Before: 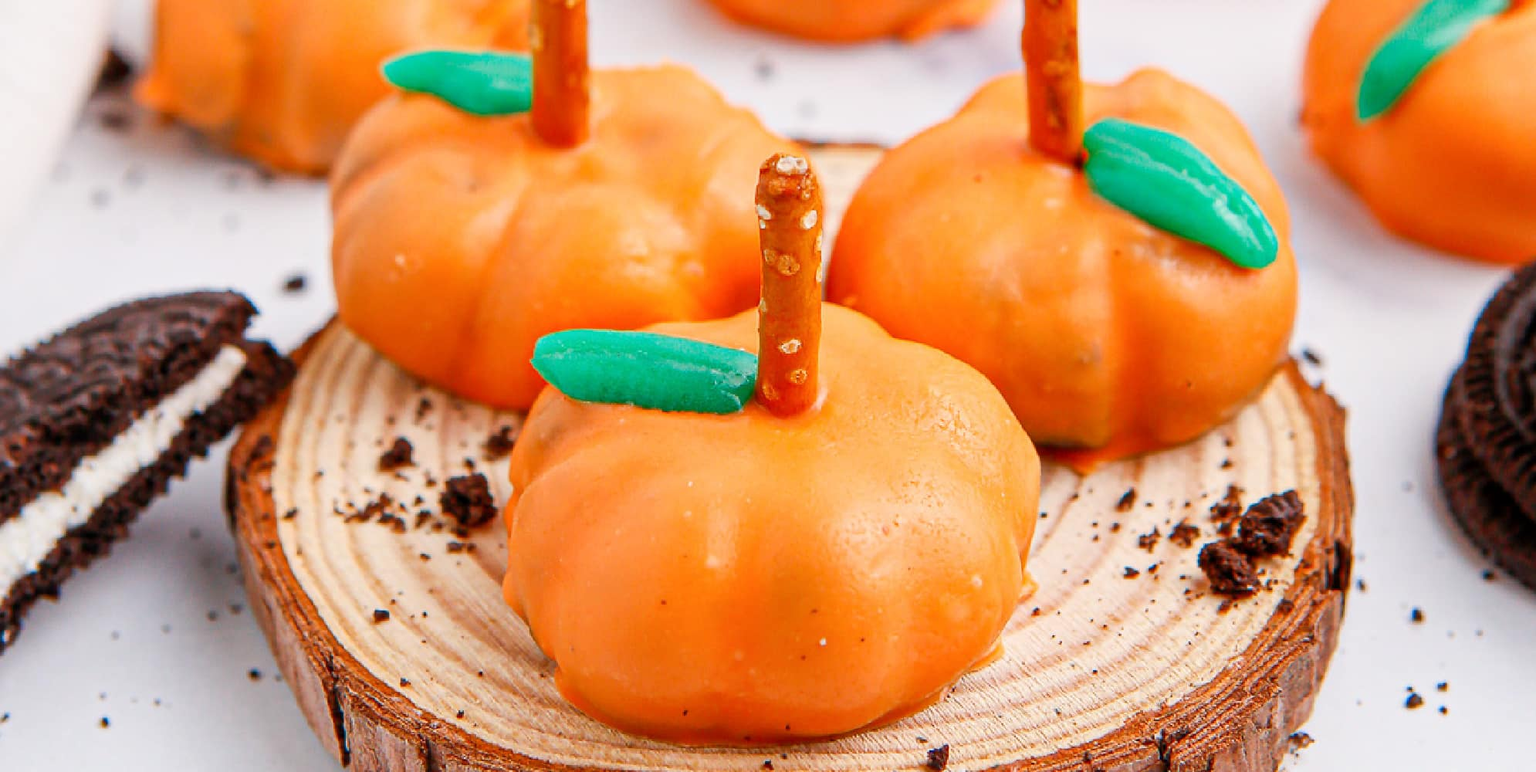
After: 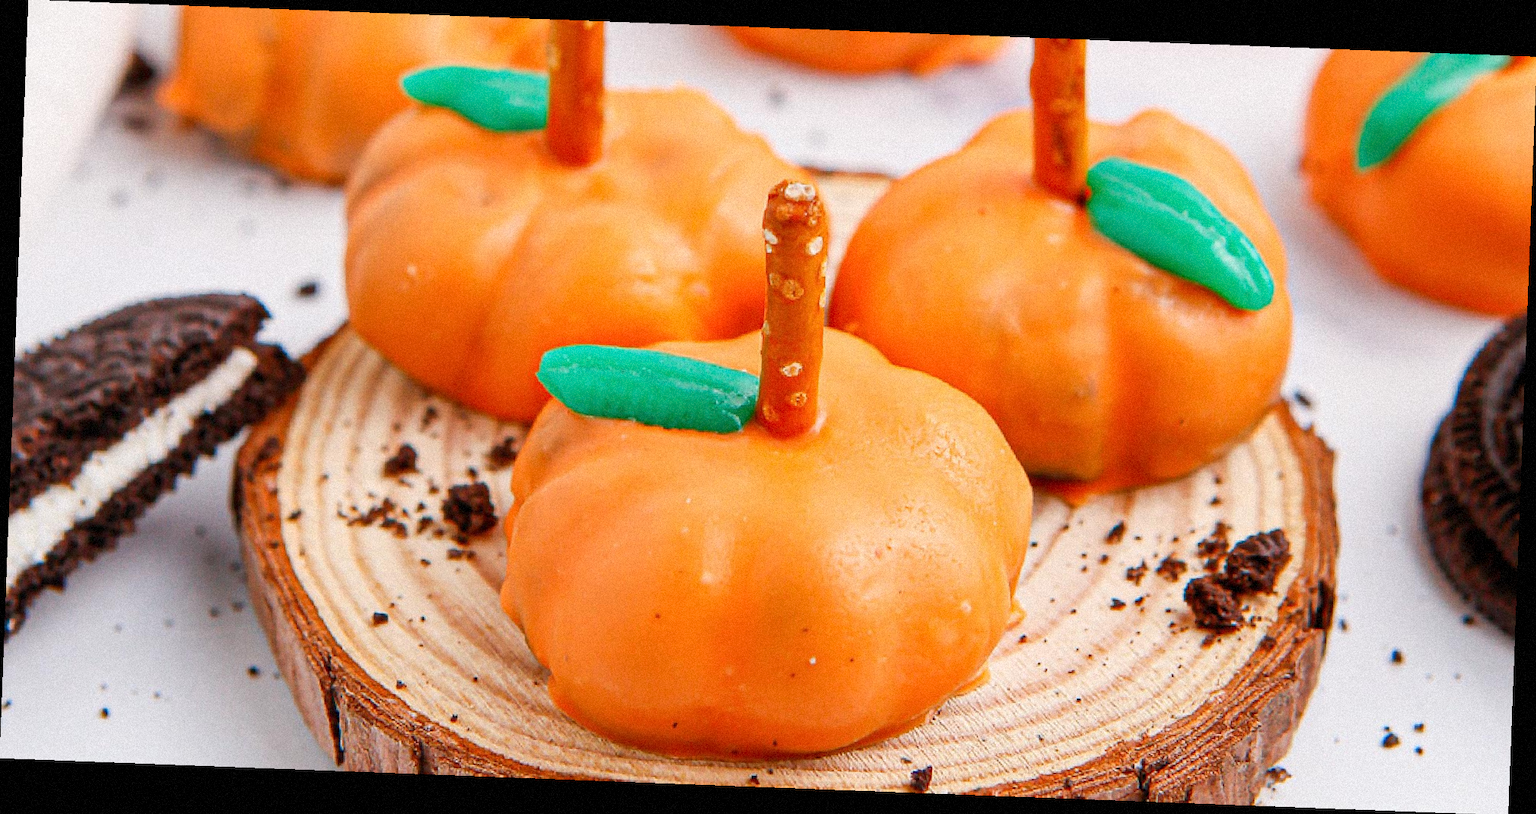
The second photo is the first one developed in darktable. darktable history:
grain: mid-tones bias 0%
rotate and perspective: rotation 2.17°, automatic cropping off
